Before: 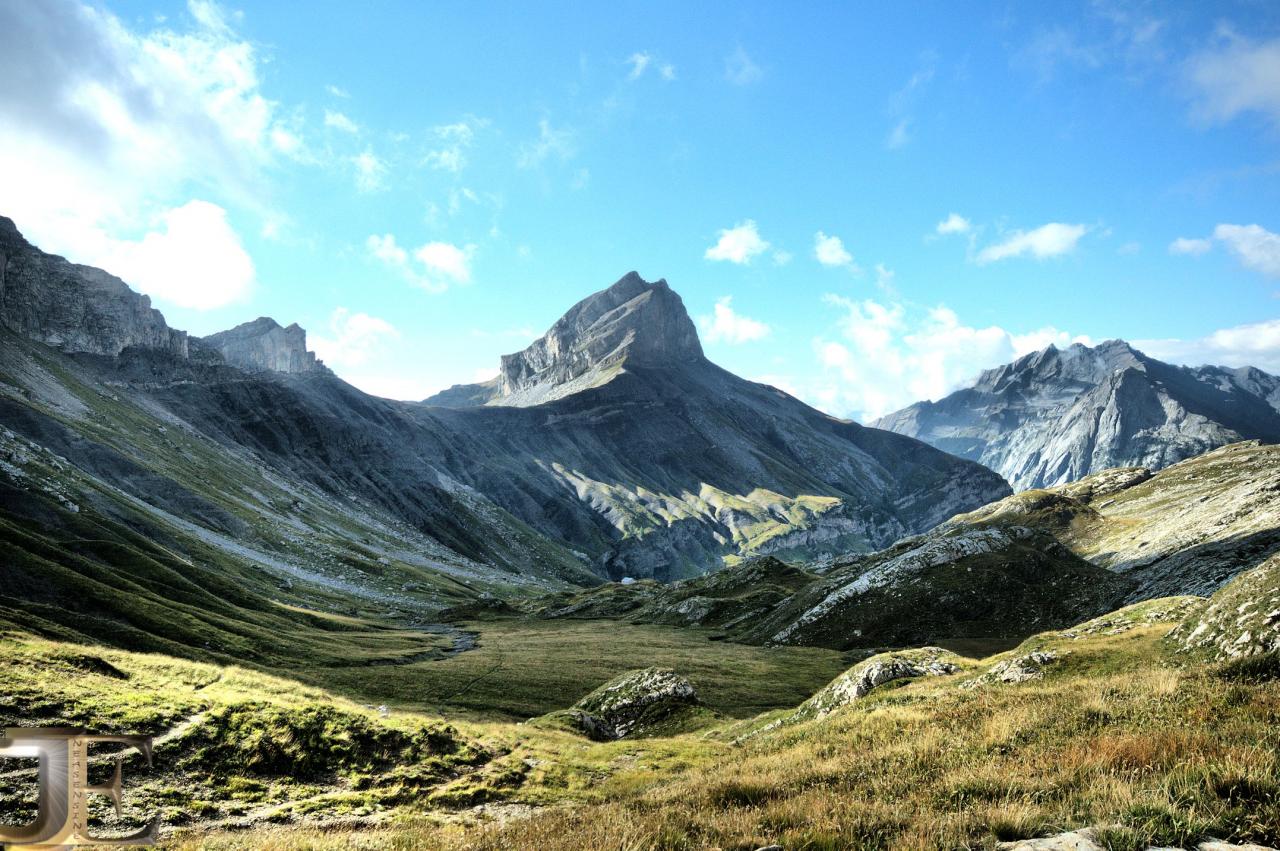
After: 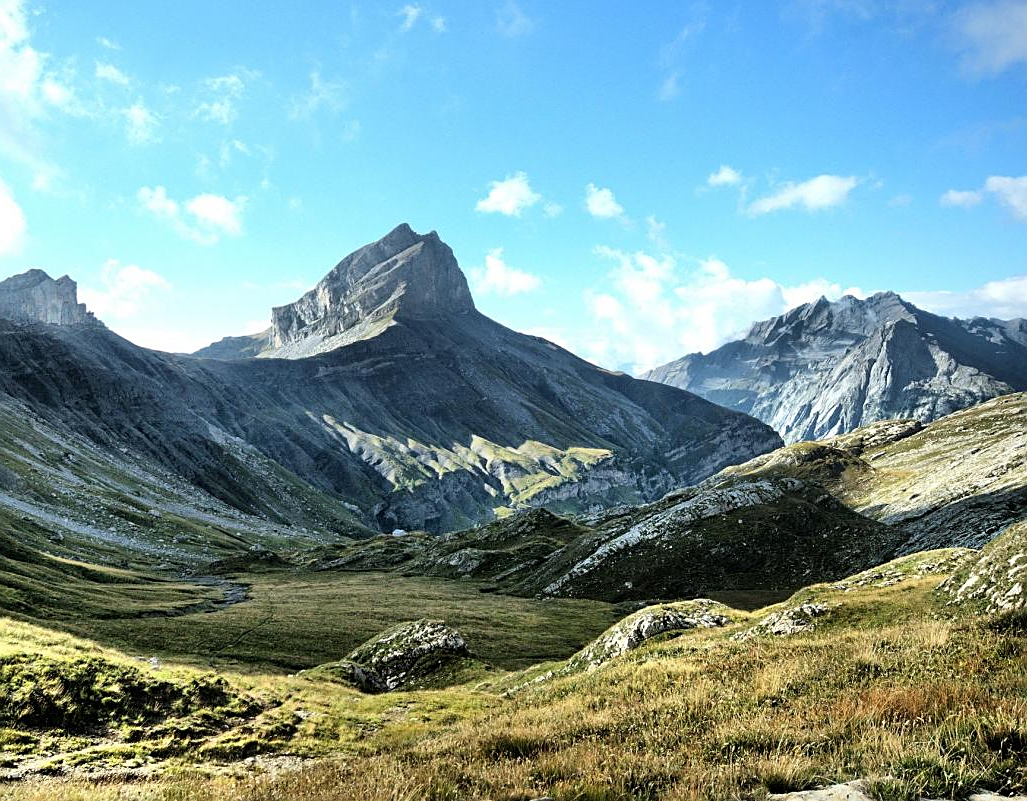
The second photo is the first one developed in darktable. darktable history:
crop and rotate: left 17.959%, top 5.771%, right 1.742%
sharpen: on, module defaults
